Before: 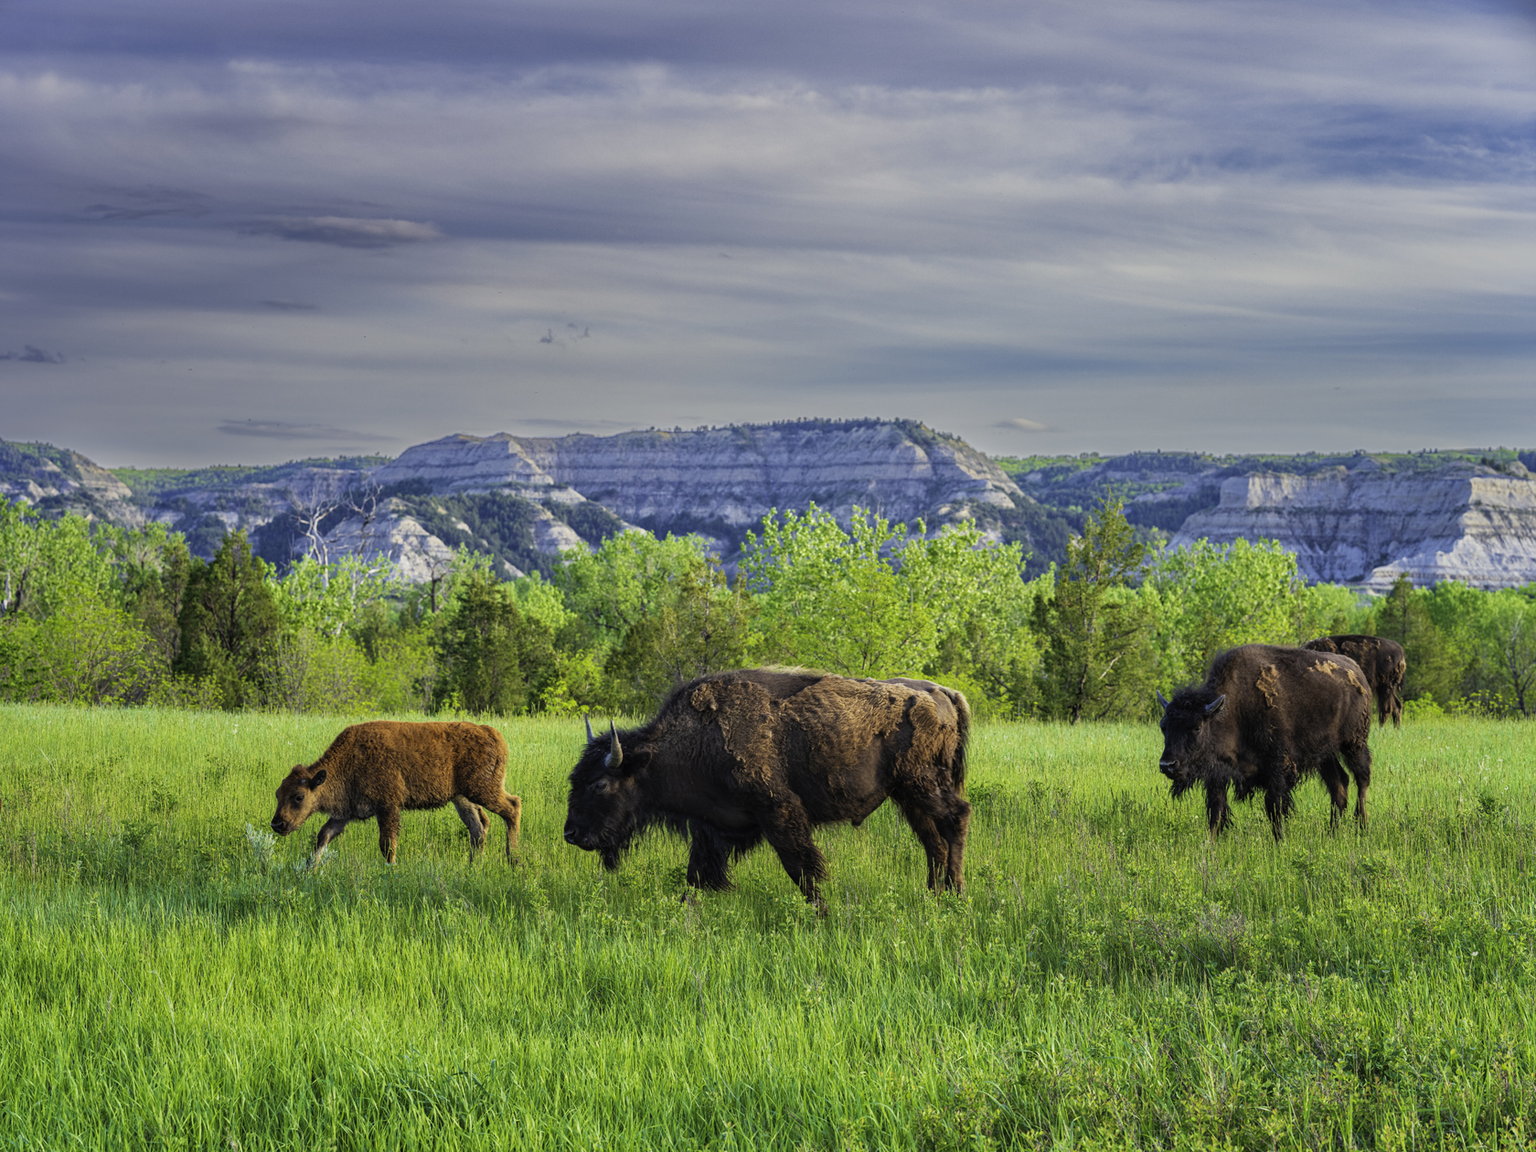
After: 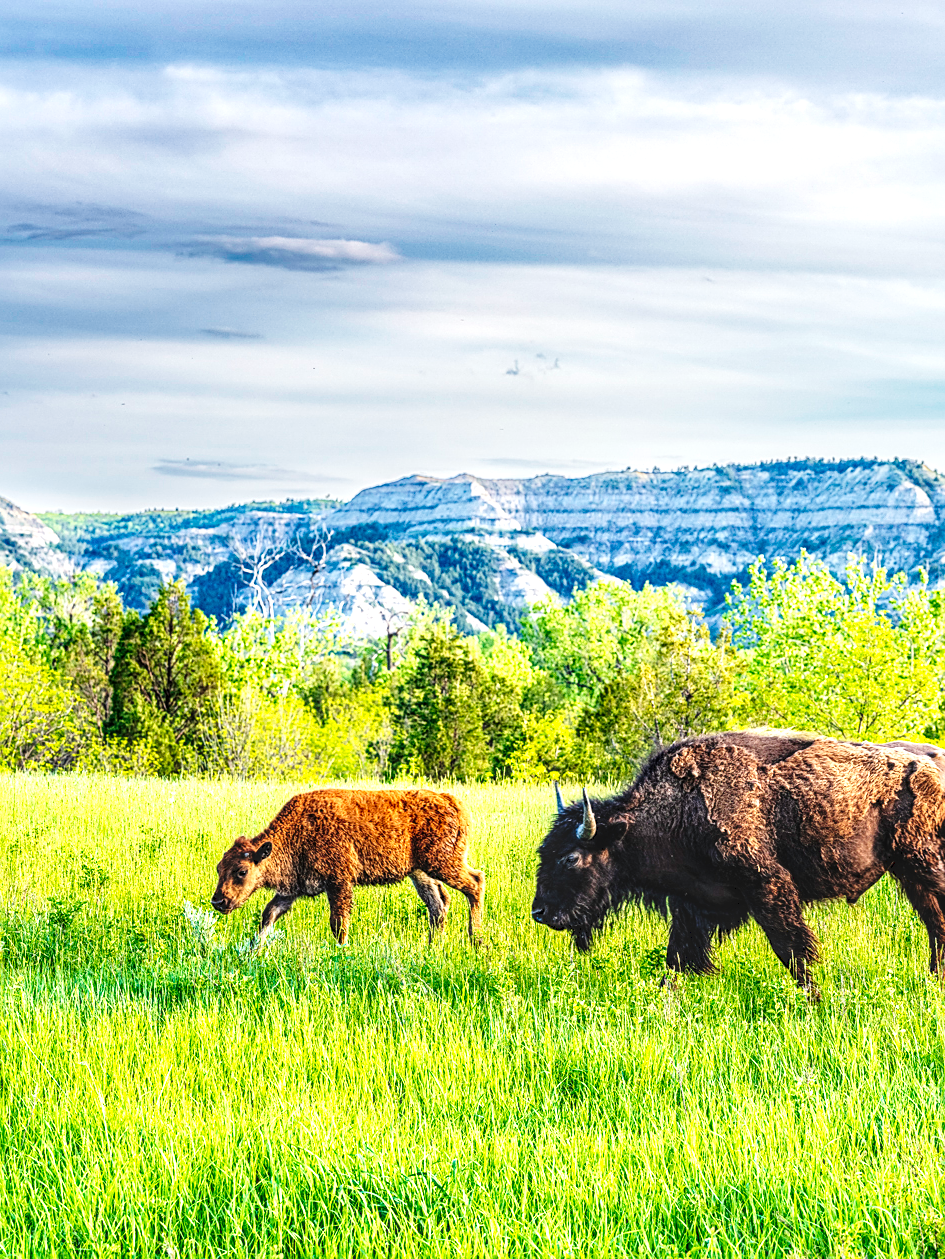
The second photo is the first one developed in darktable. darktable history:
exposure: black level correction 0, exposure 0.9 EV, compensate highlight preservation false
crop: left 5.114%, right 38.589%
sharpen: on, module defaults
white balance: emerald 1
tone curve: curves: ch0 [(0, 0) (0.003, 0.108) (0.011, 0.108) (0.025, 0.108) (0.044, 0.113) (0.069, 0.113) (0.1, 0.121) (0.136, 0.136) (0.177, 0.16) (0.224, 0.192) (0.277, 0.246) (0.335, 0.324) (0.399, 0.419) (0.468, 0.518) (0.543, 0.622) (0.623, 0.721) (0.709, 0.815) (0.801, 0.893) (0.898, 0.949) (1, 1)], preserve colors none
local contrast: detail 150%
color balance: output saturation 98.5%
